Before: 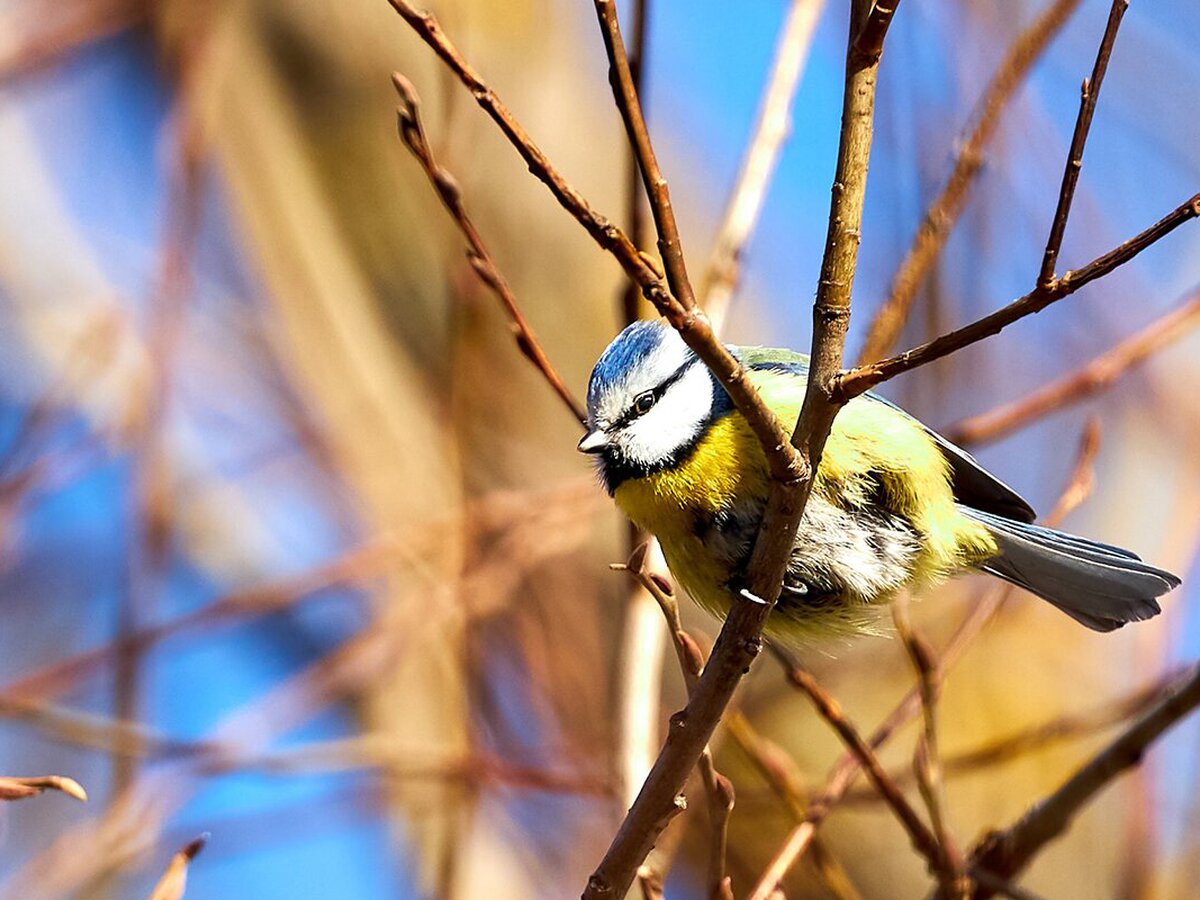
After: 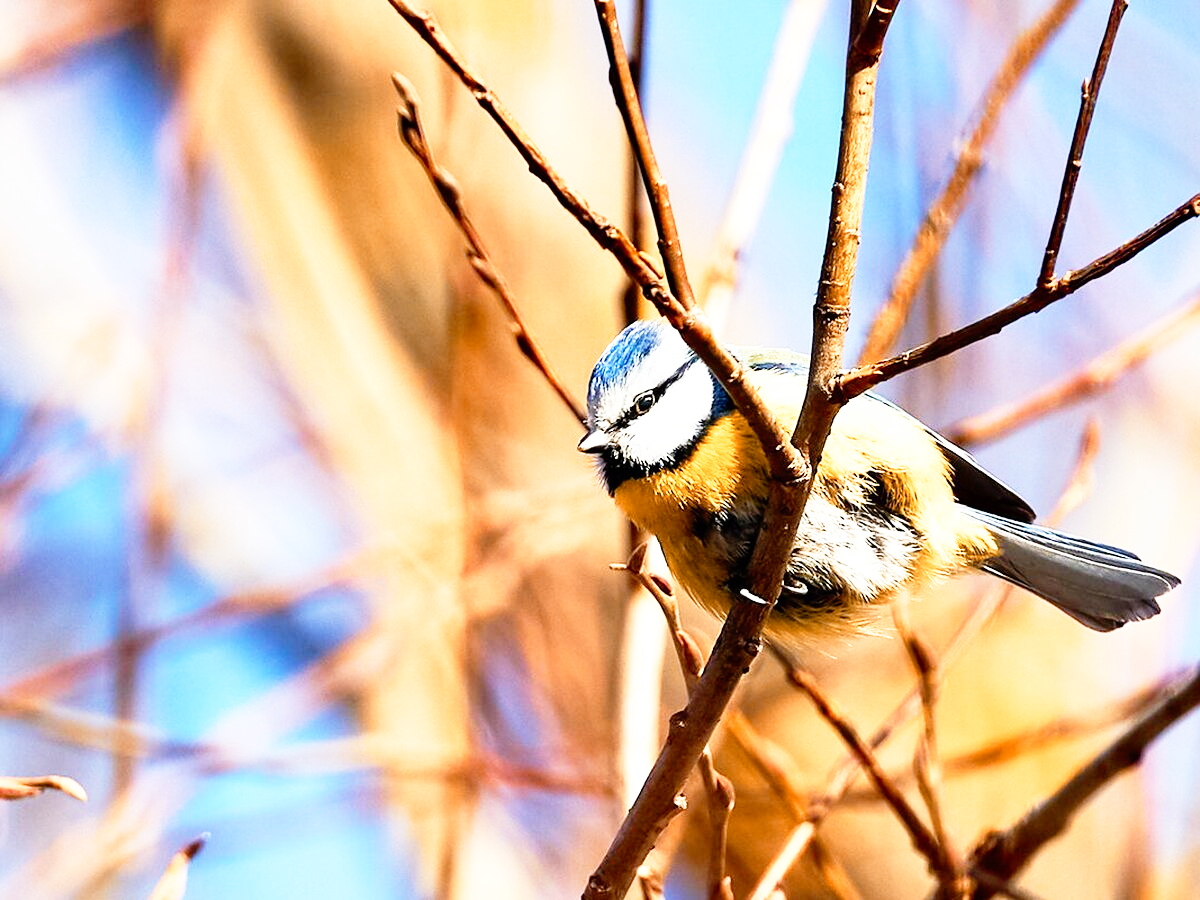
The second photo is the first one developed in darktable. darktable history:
base curve: curves: ch0 [(0, 0) (0.012, 0.01) (0.073, 0.168) (0.31, 0.711) (0.645, 0.957) (1, 1)], preserve colors none
color zones: curves: ch2 [(0, 0.5) (0.143, 0.5) (0.286, 0.416) (0.429, 0.5) (0.571, 0.5) (0.714, 0.5) (0.857, 0.5) (1, 0.5)]
